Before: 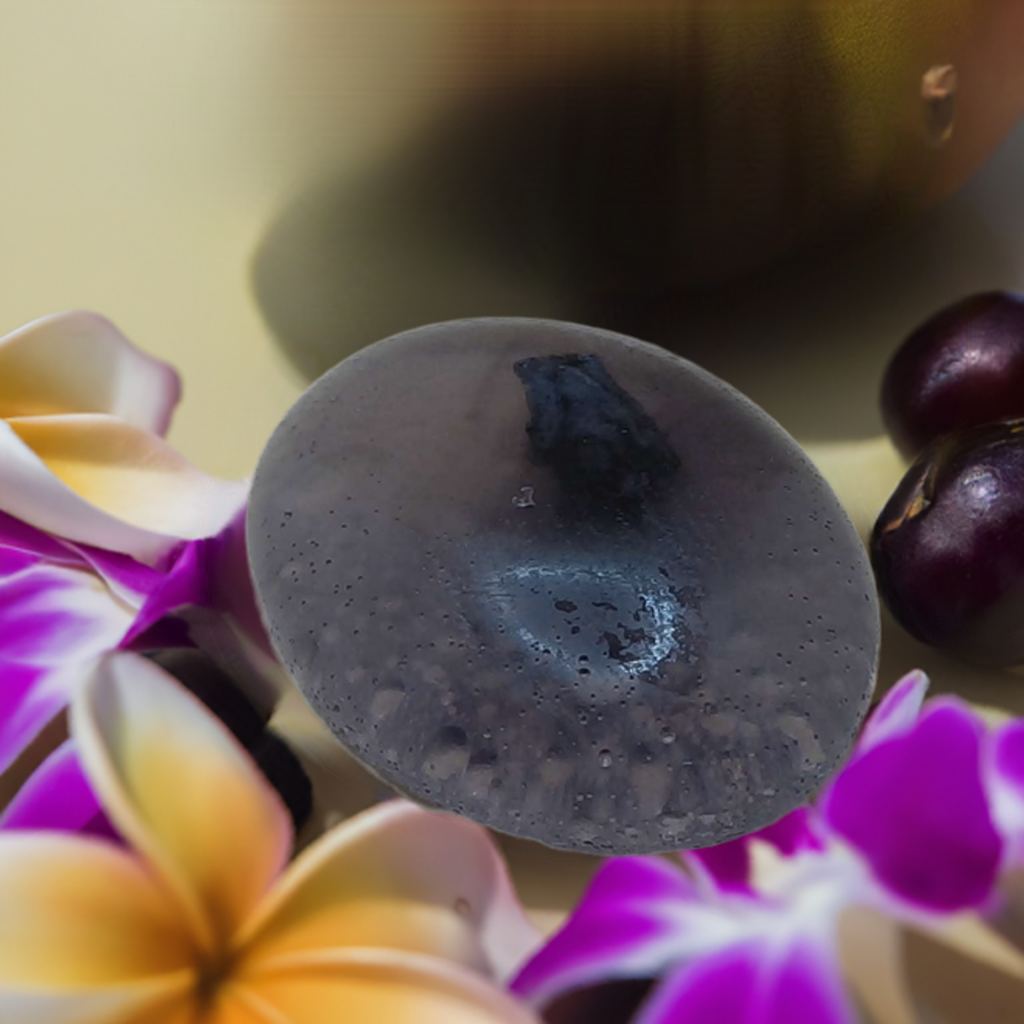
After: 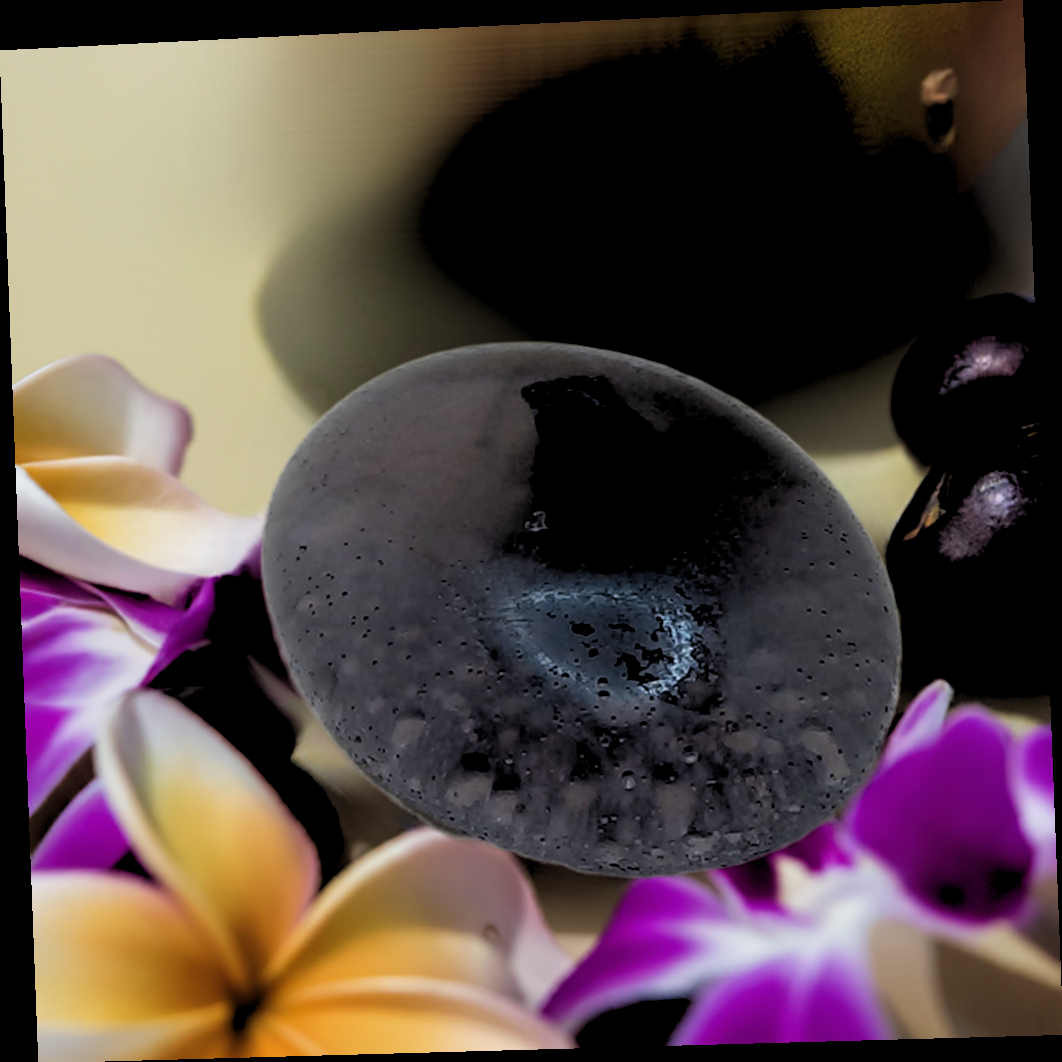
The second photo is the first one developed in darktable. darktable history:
rgb levels: levels [[0.034, 0.472, 0.904], [0, 0.5, 1], [0, 0.5, 1]]
rotate and perspective: rotation -2.22°, lens shift (horizontal) -0.022, automatic cropping off
